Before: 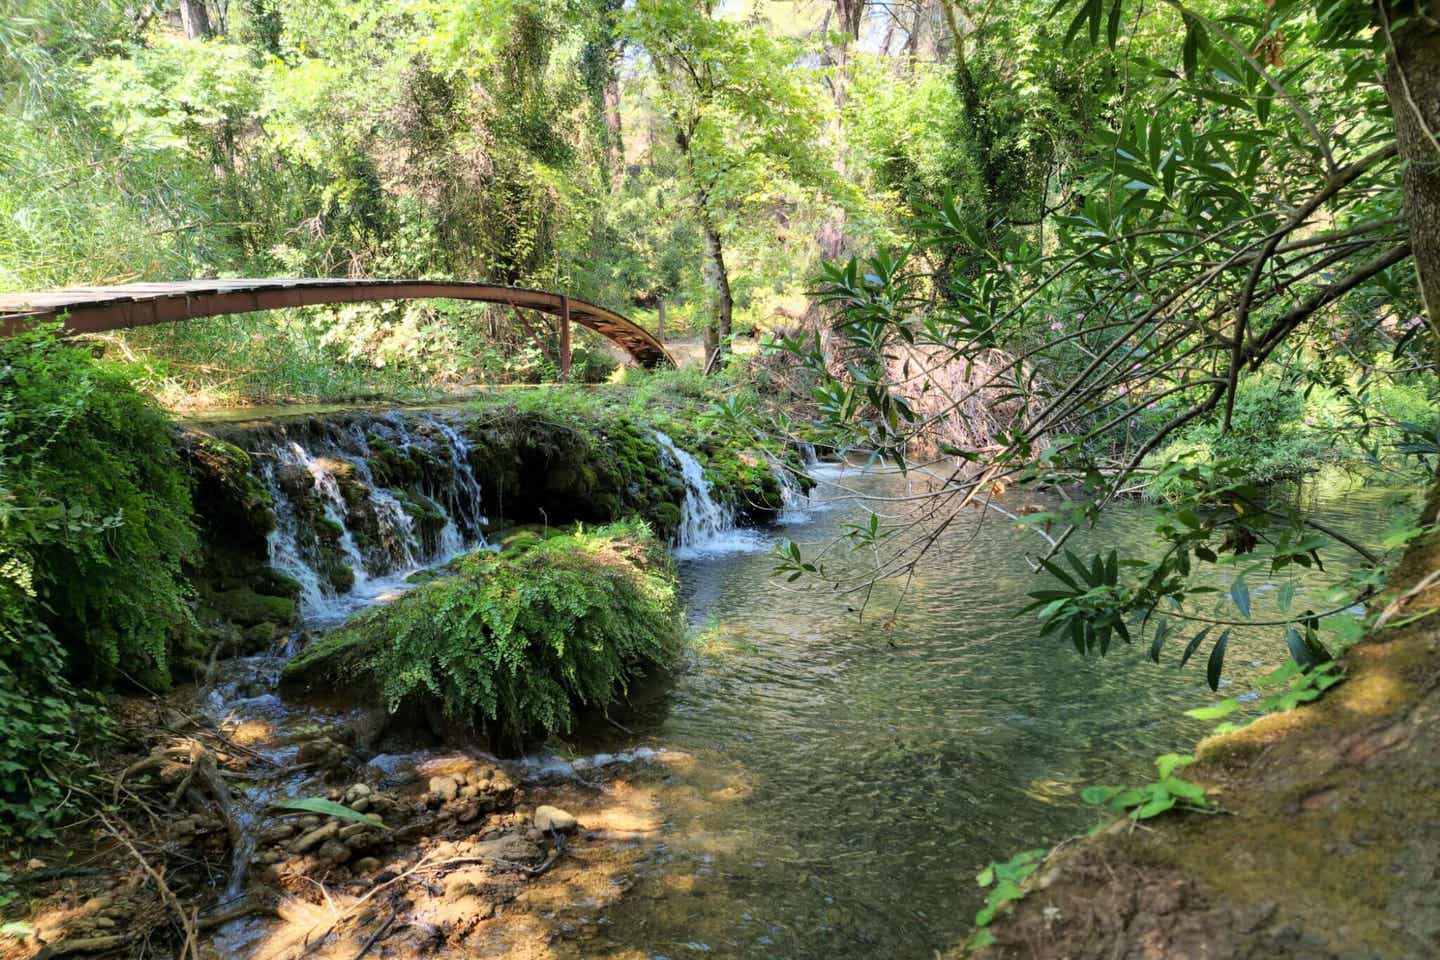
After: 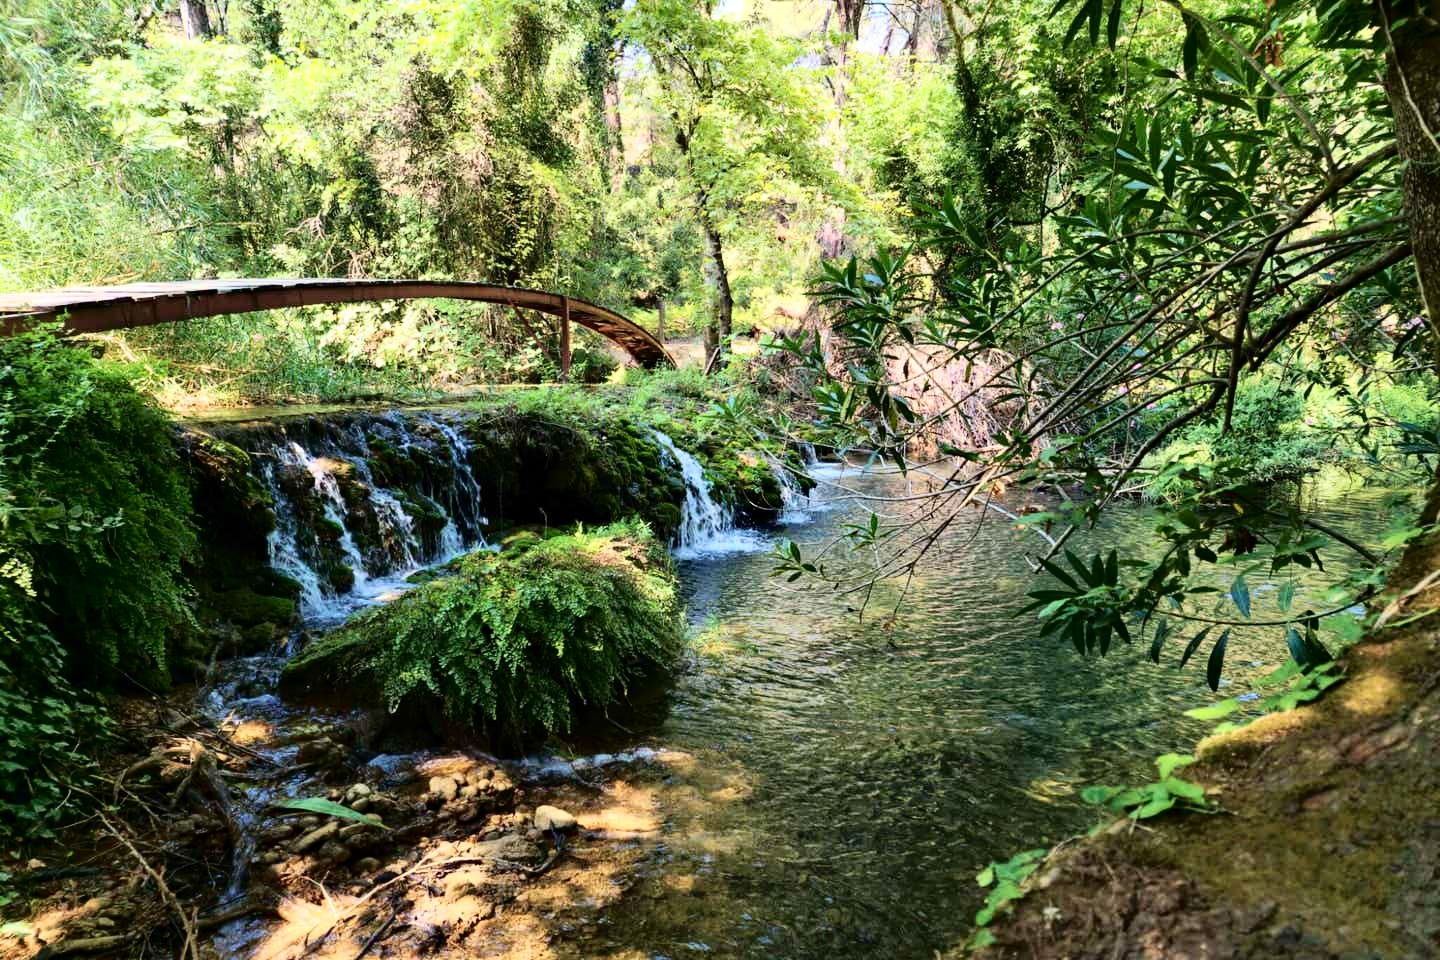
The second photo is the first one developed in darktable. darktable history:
velvia: on, module defaults
tone curve: curves: ch0 [(0, 0) (0.003, 0.002) (0.011, 0.006) (0.025, 0.014) (0.044, 0.02) (0.069, 0.027) (0.1, 0.036) (0.136, 0.05) (0.177, 0.081) (0.224, 0.118) (0.277, 0.183) (0.335, 0.262) (0.399, 0.351) (0.468, 0.456) (0.543, 0.571) (0.623, 0.692) (0.709, 0.795) (0.801, 0.88) (0.898, 0.948) (1, 1)], color space Lab, independent channels, preserve colors none
haze removal: compatibility mode true, adaptive false
